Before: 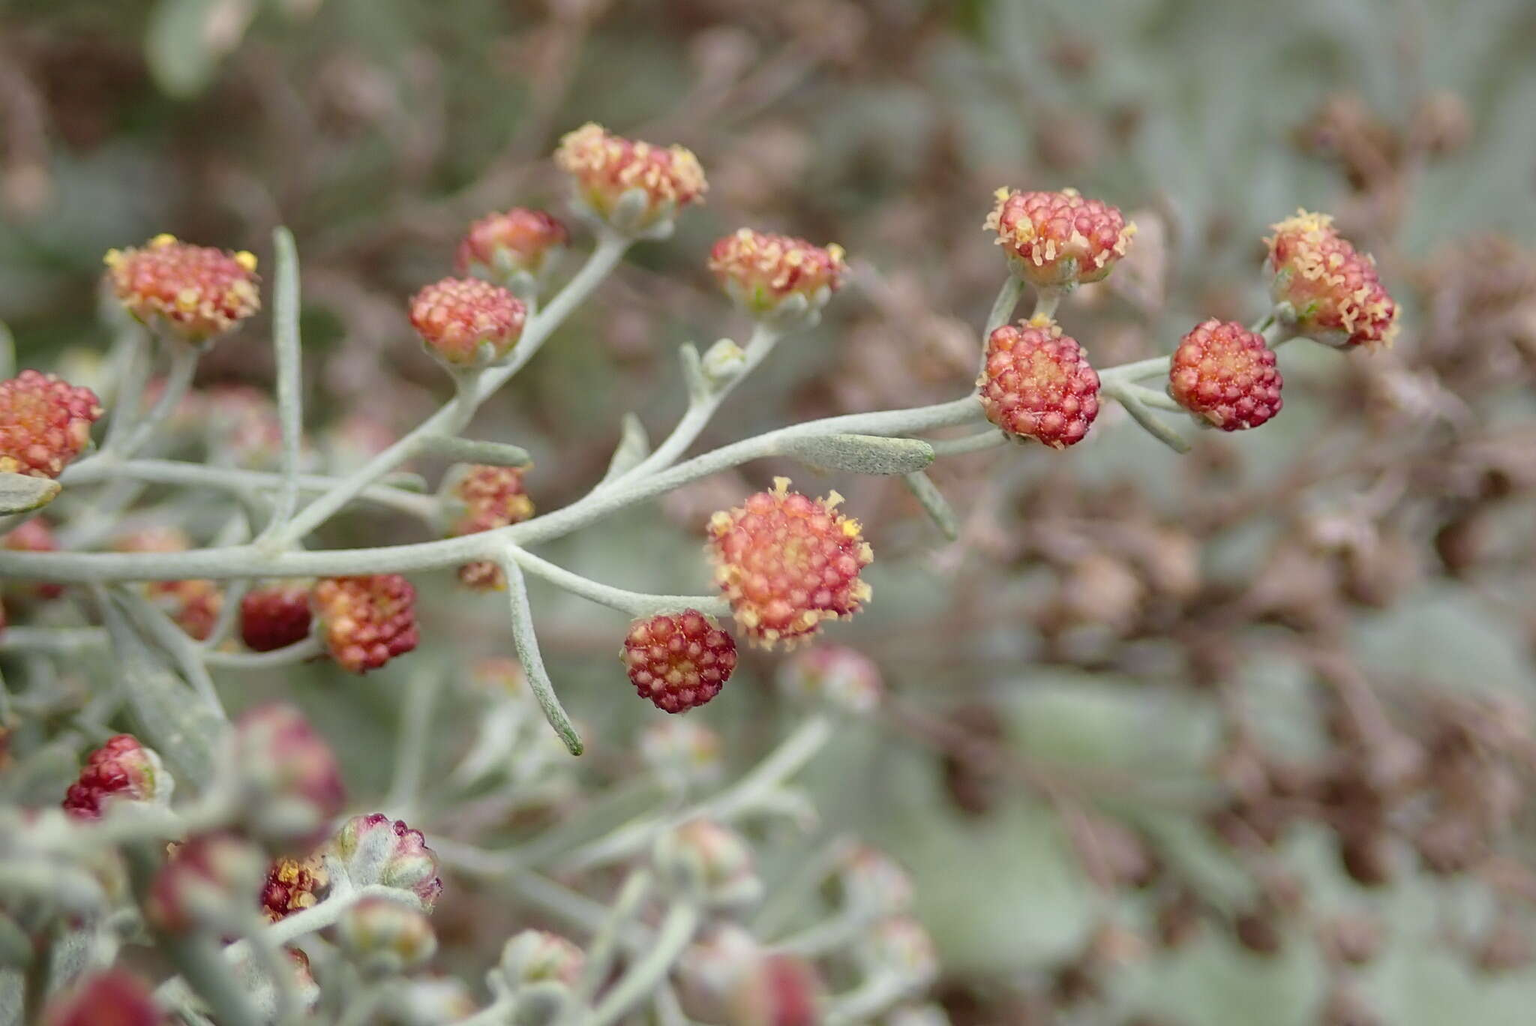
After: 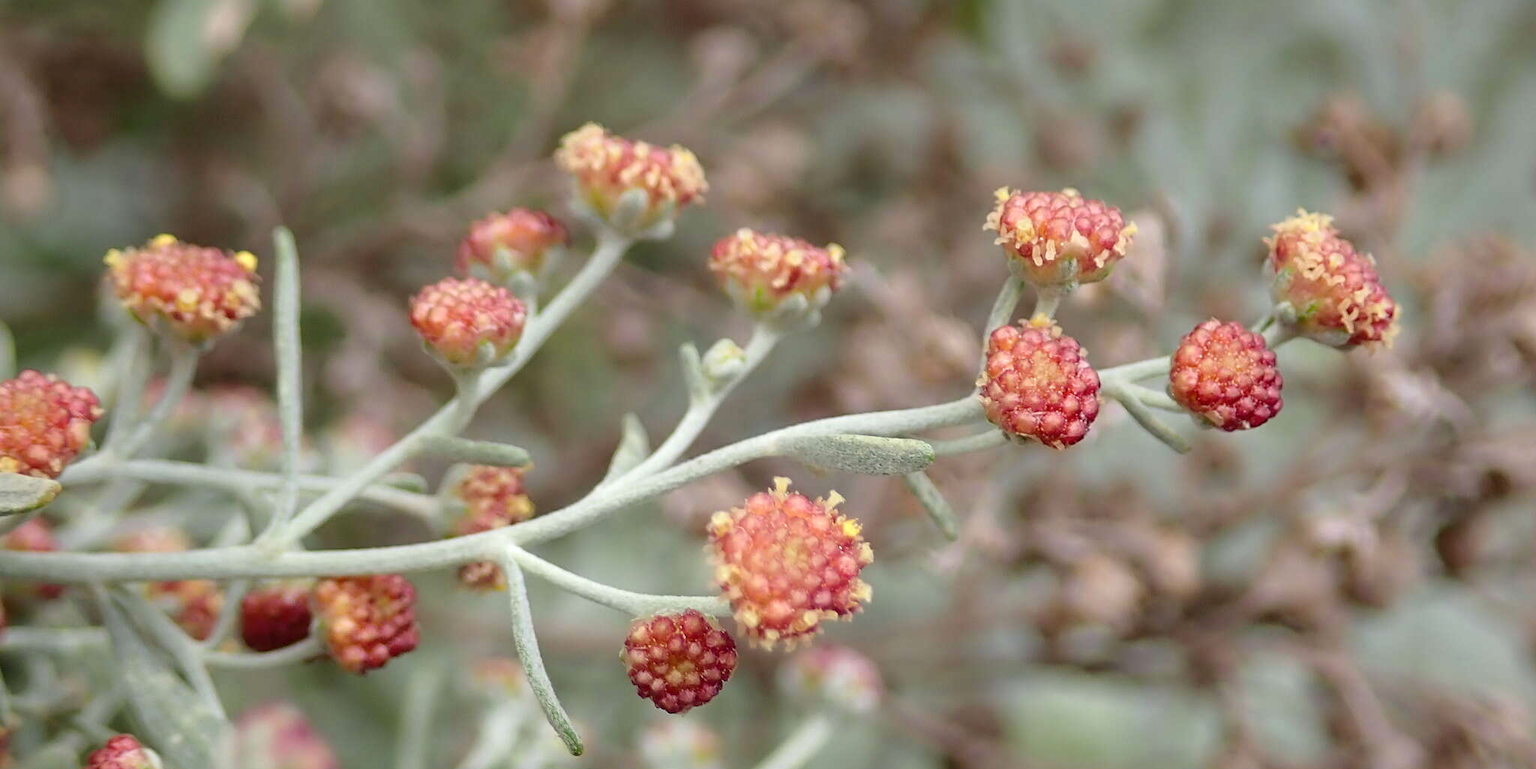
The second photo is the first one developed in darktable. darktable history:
levels: levels [0, 0.474, 0.947]
crop: bottom 24.987%
